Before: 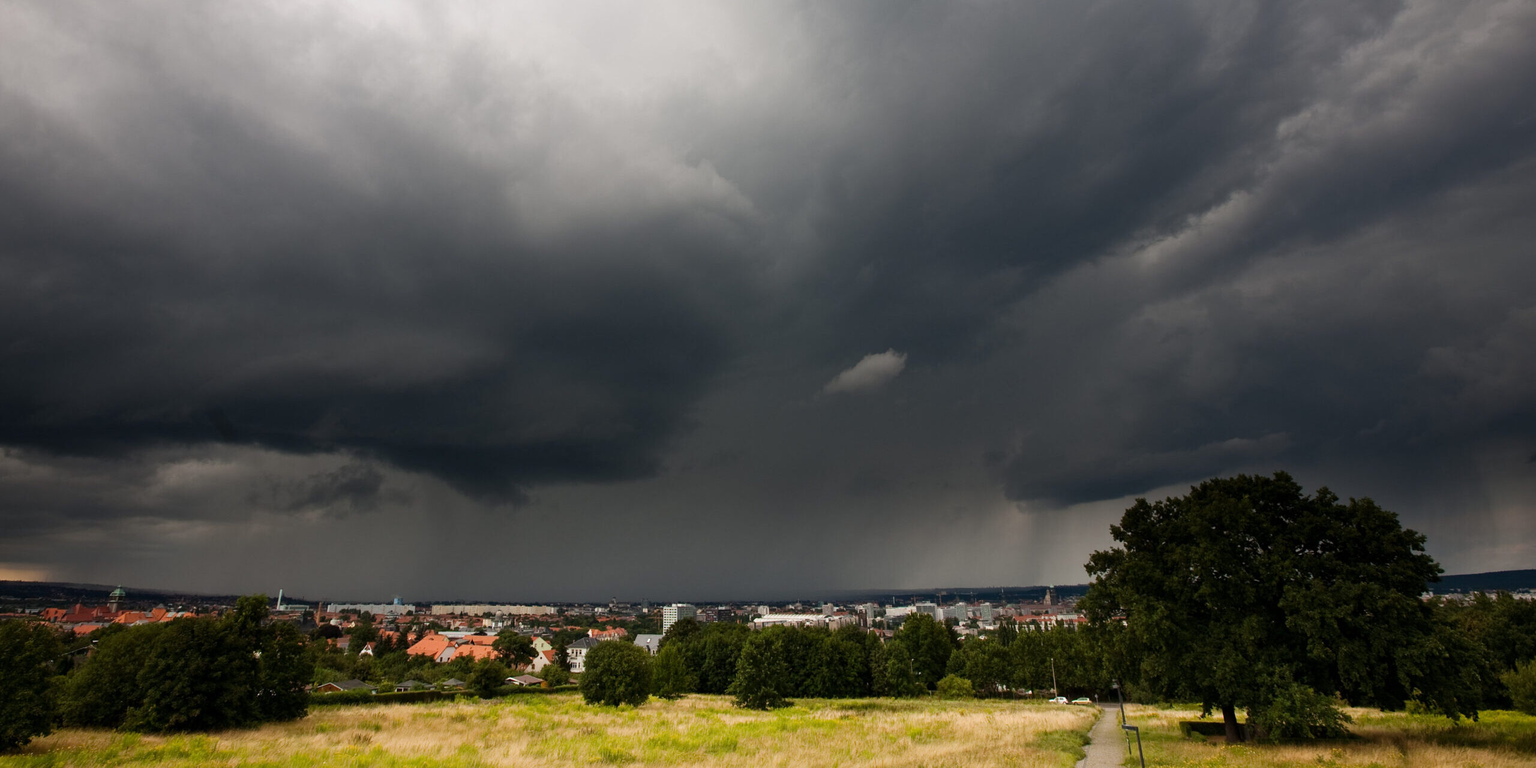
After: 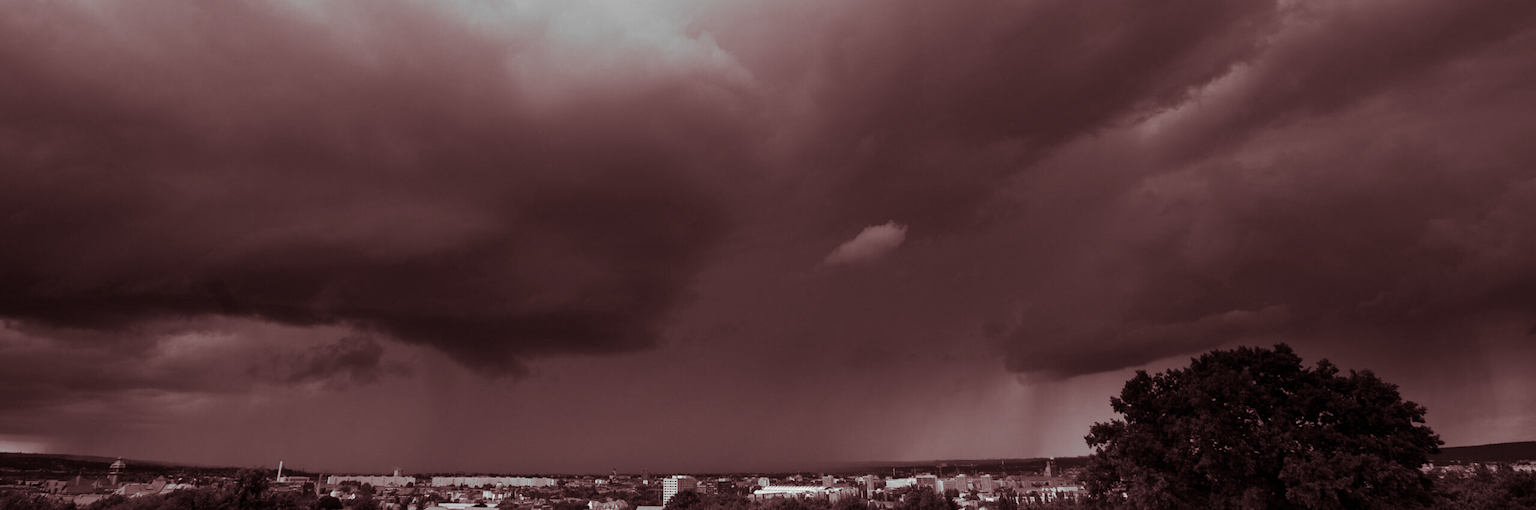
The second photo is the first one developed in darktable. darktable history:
monochrome: a 32, b 64, size 2.3
crop: top 16.727%, bottom 16.727%
split-toning: shadows › hue 360°
